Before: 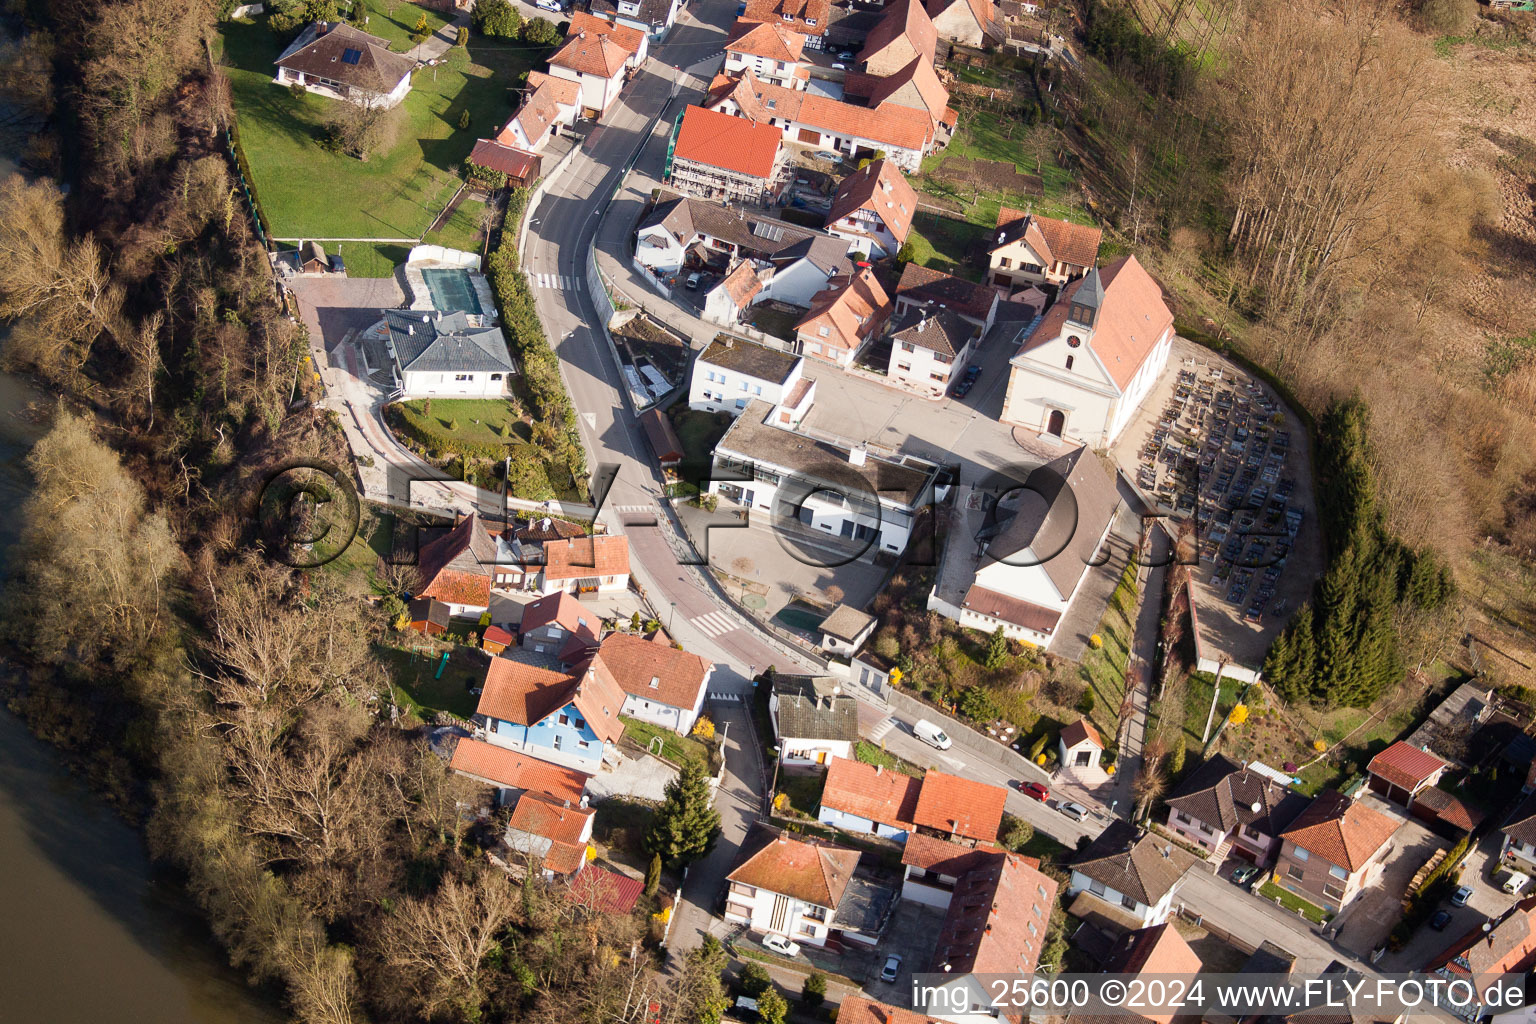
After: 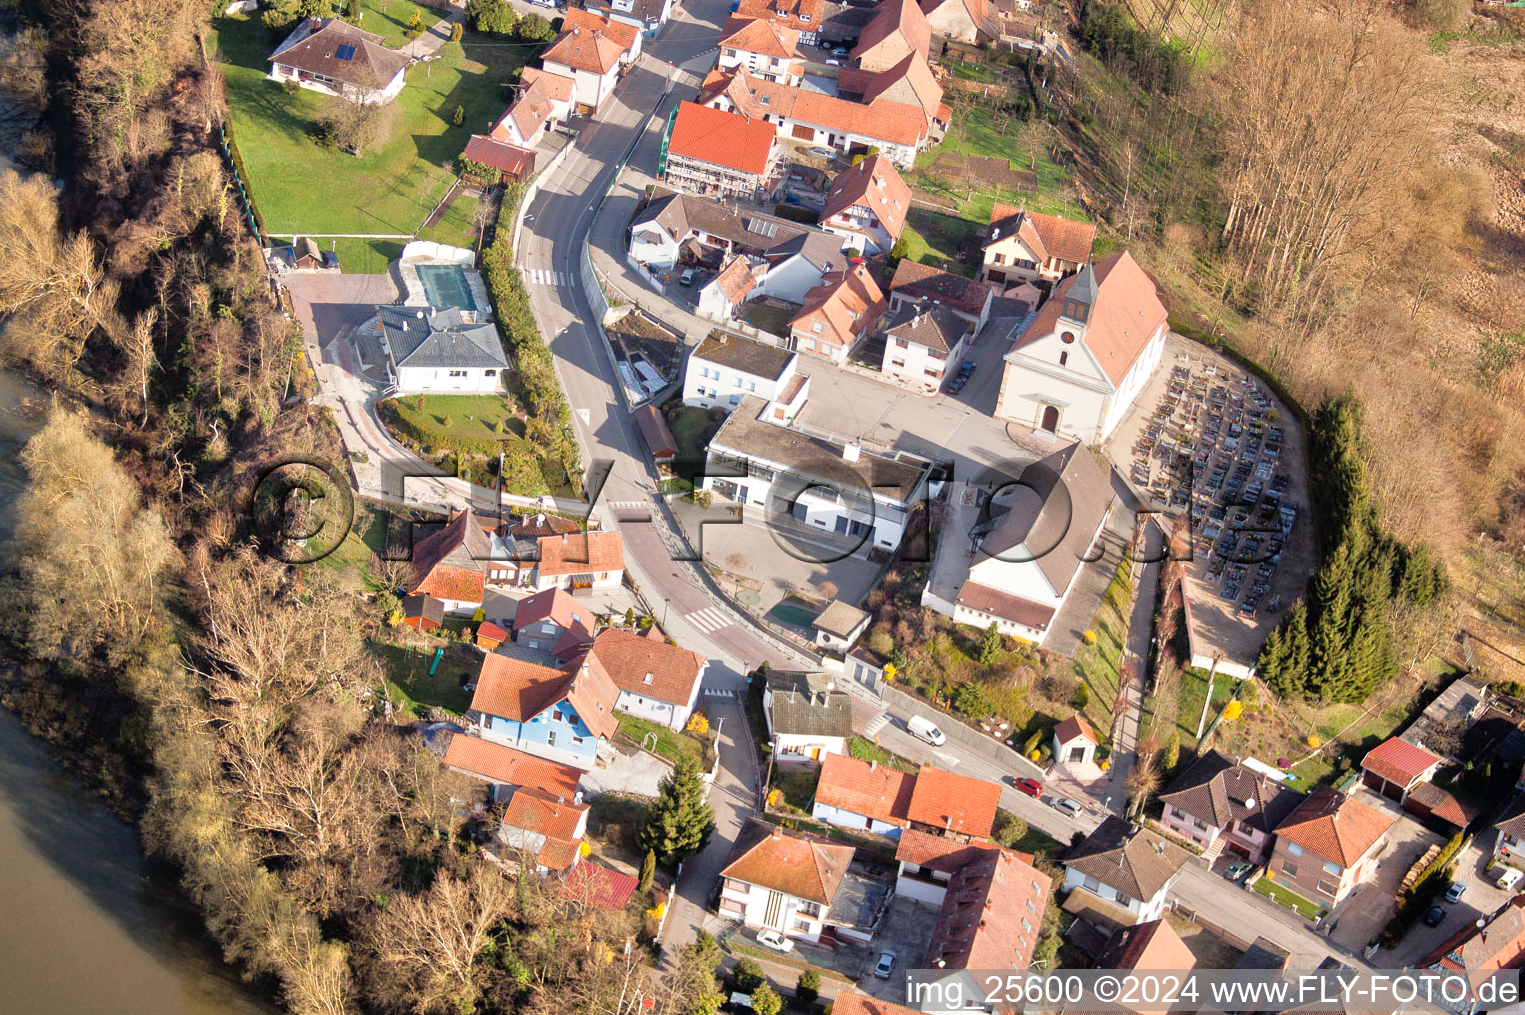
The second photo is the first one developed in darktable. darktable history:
tone equalizer: -7 EV 0.15 EV, -6 EV 0.6 EV, -5 EV 1.15 EV, -4 EV 1.33 EV, -3 EV 1.15 EV, -2 EV 0.6 EV, -1 EV 0.15 EV, mask exposure compensation -0.5 EV
crop: left 0.434%, top 0.485%, right 0.244%, bottom 0.386%
shadows and highlights: soften with gaussian
